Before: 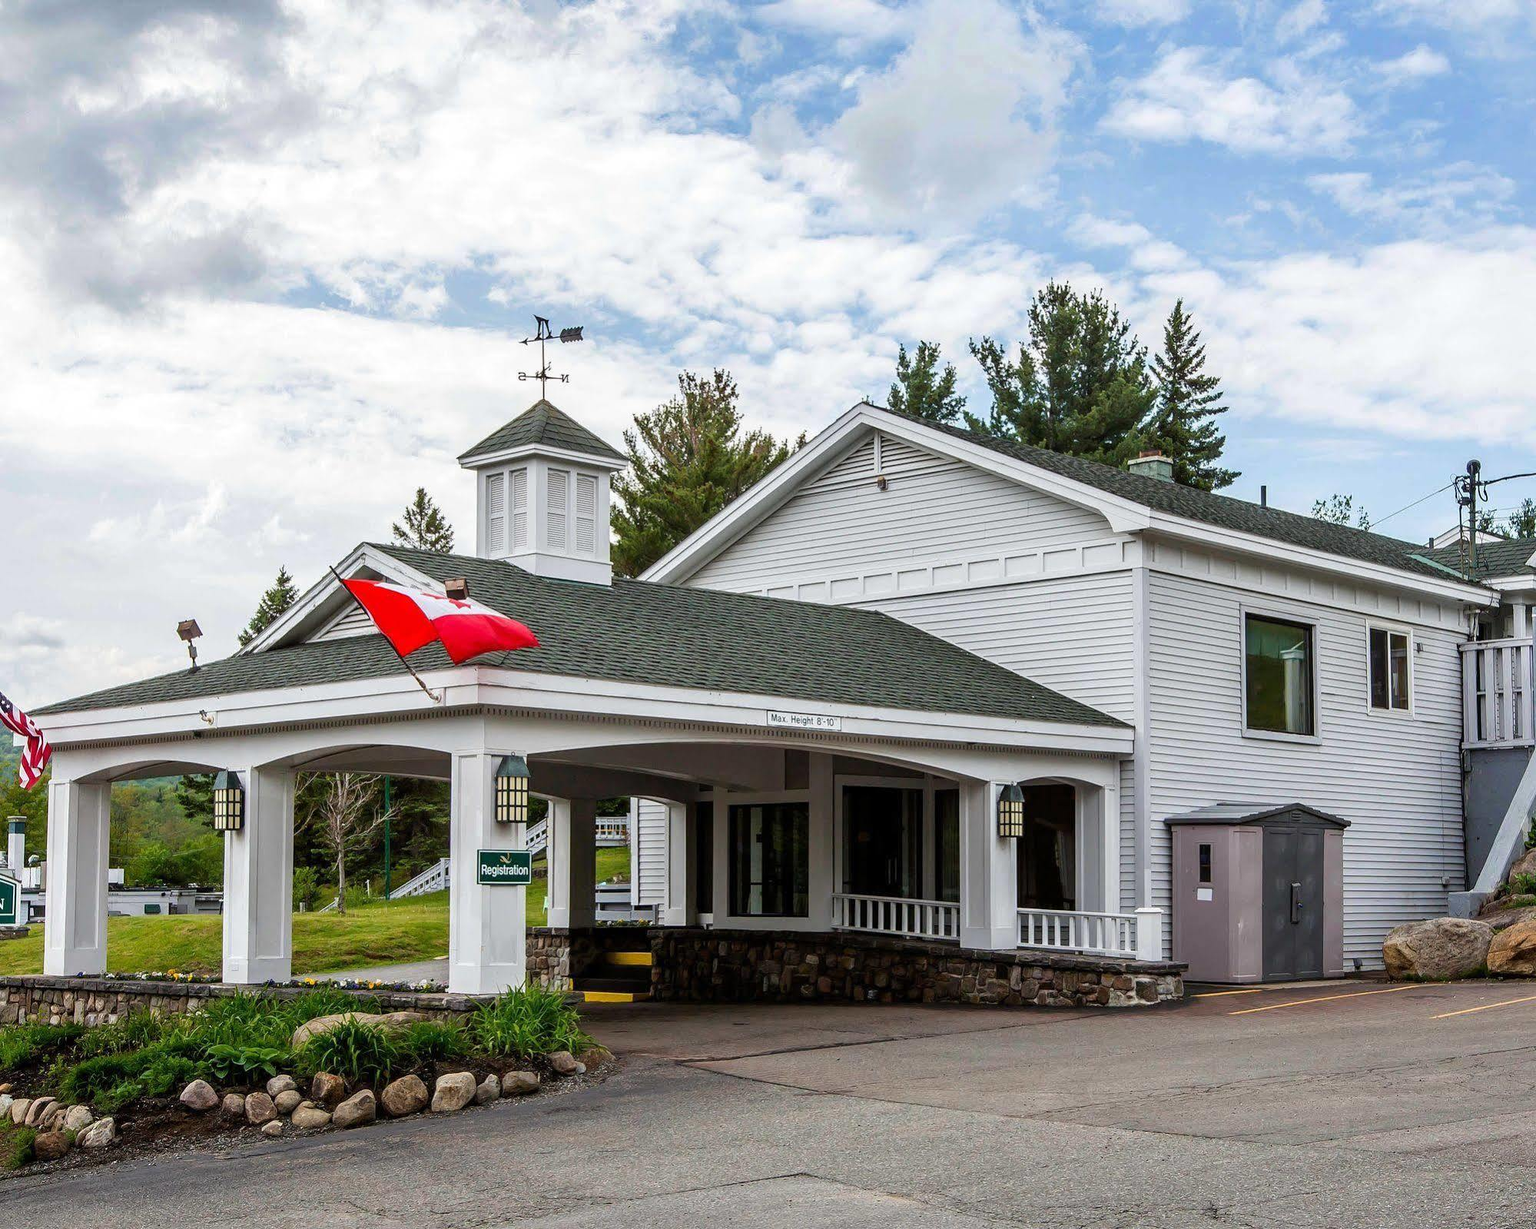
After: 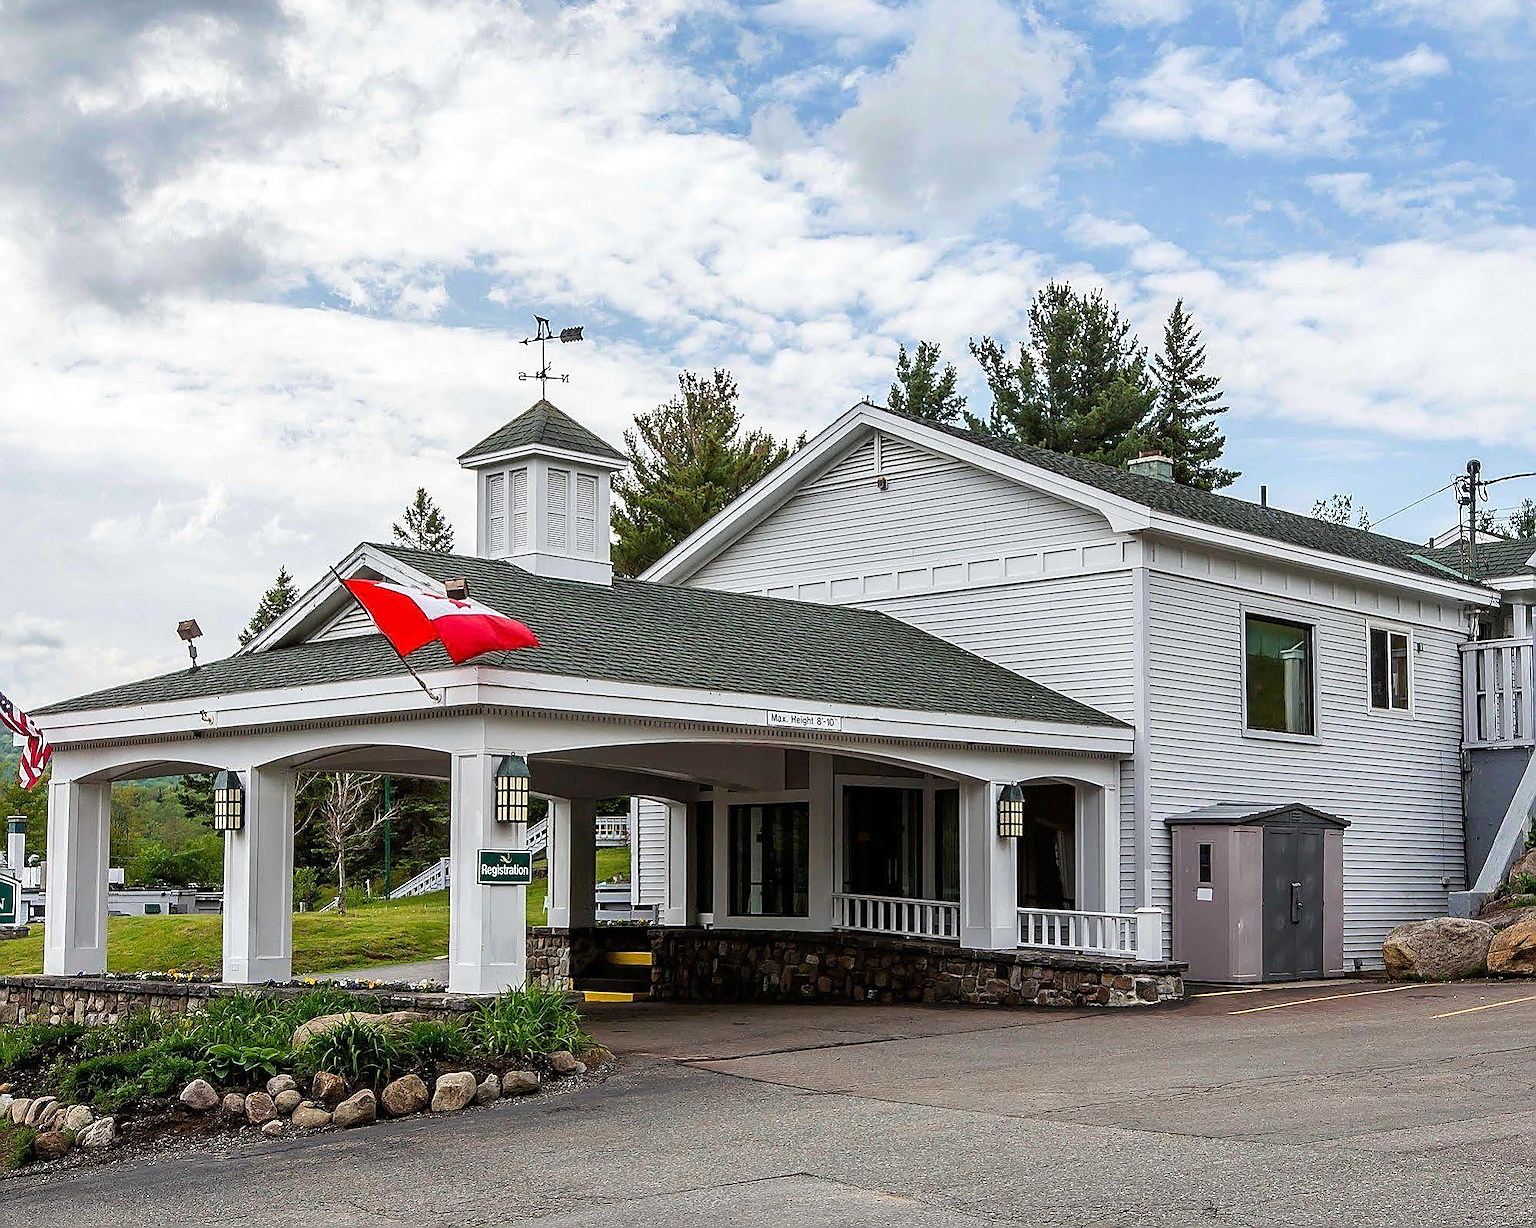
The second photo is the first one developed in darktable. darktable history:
sharpen: radius 1.399, amount 1.249, threshold 0.622
